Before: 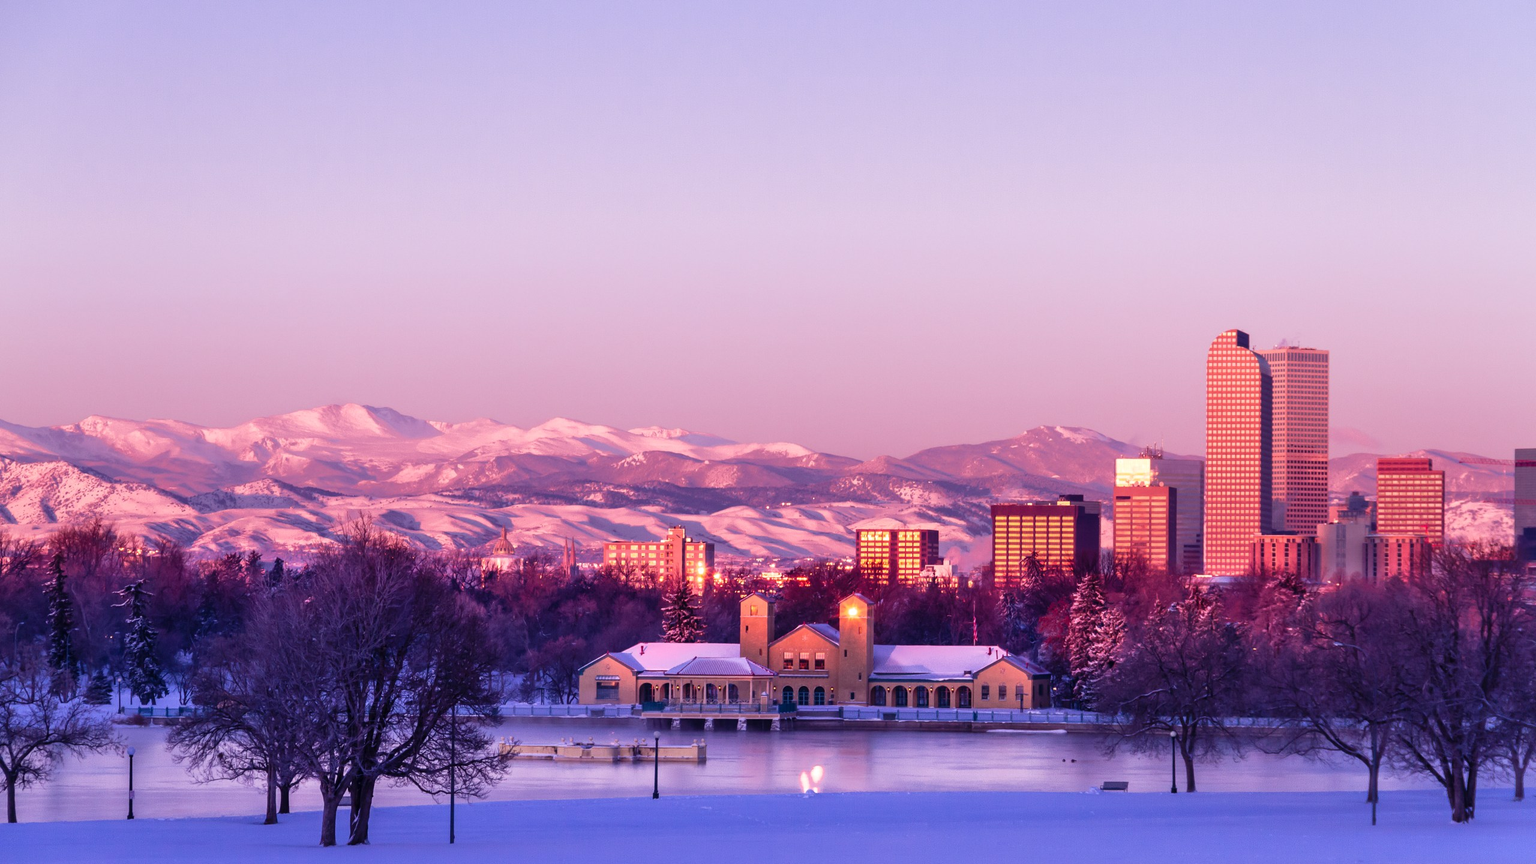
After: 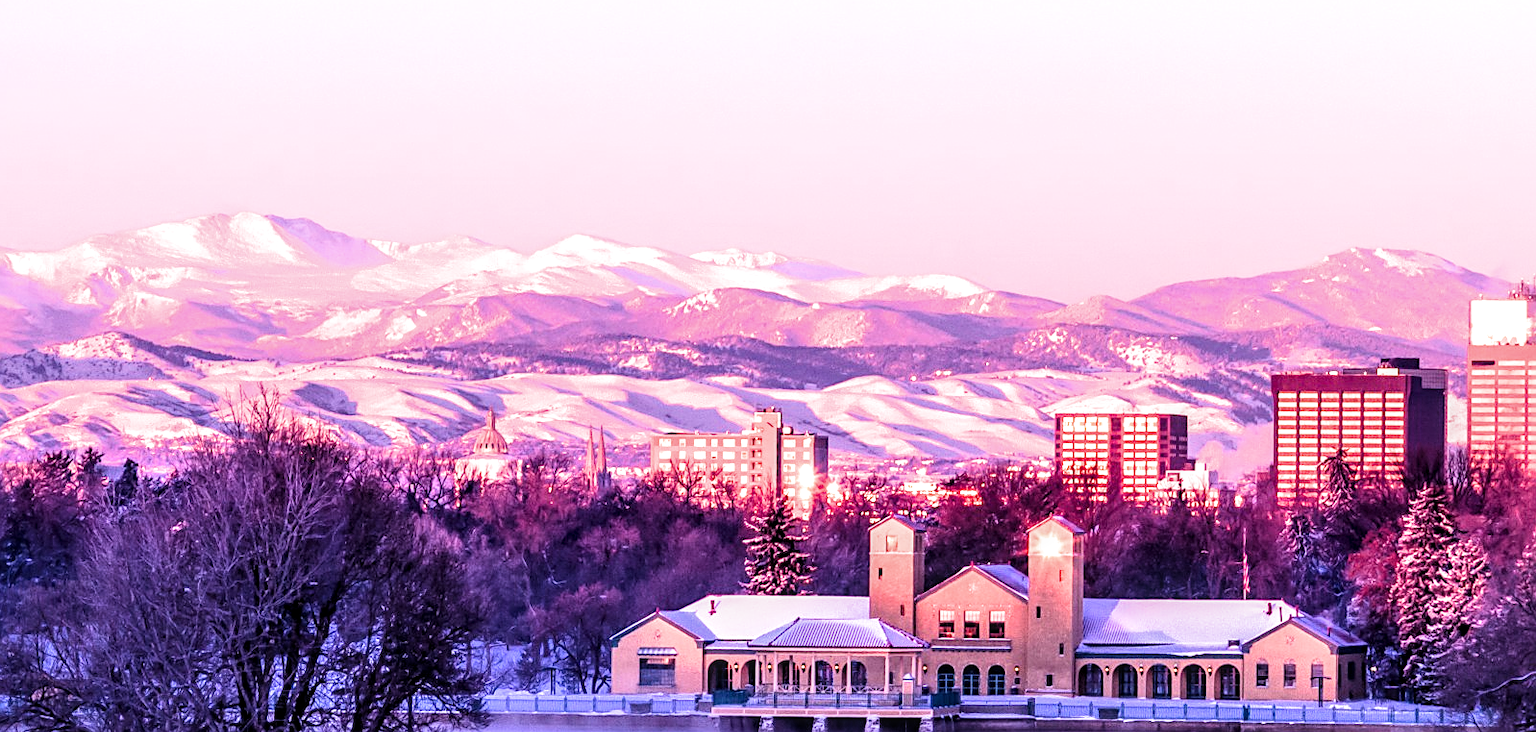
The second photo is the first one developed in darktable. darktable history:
local contrast: detail 130%
crop: left 12.852%, top 31.412%, right 24.721%, bottom 15.609%
sharpen: on, module defaults
exposure: black level correction 0, exposure 1.194 EV, compensate exposure bias true, compensate highlight preservation false
filmic rgb: black relative exposure -4 EV, white relative exposure 2.98 EV, hardness 2.99, contrast 1.394
